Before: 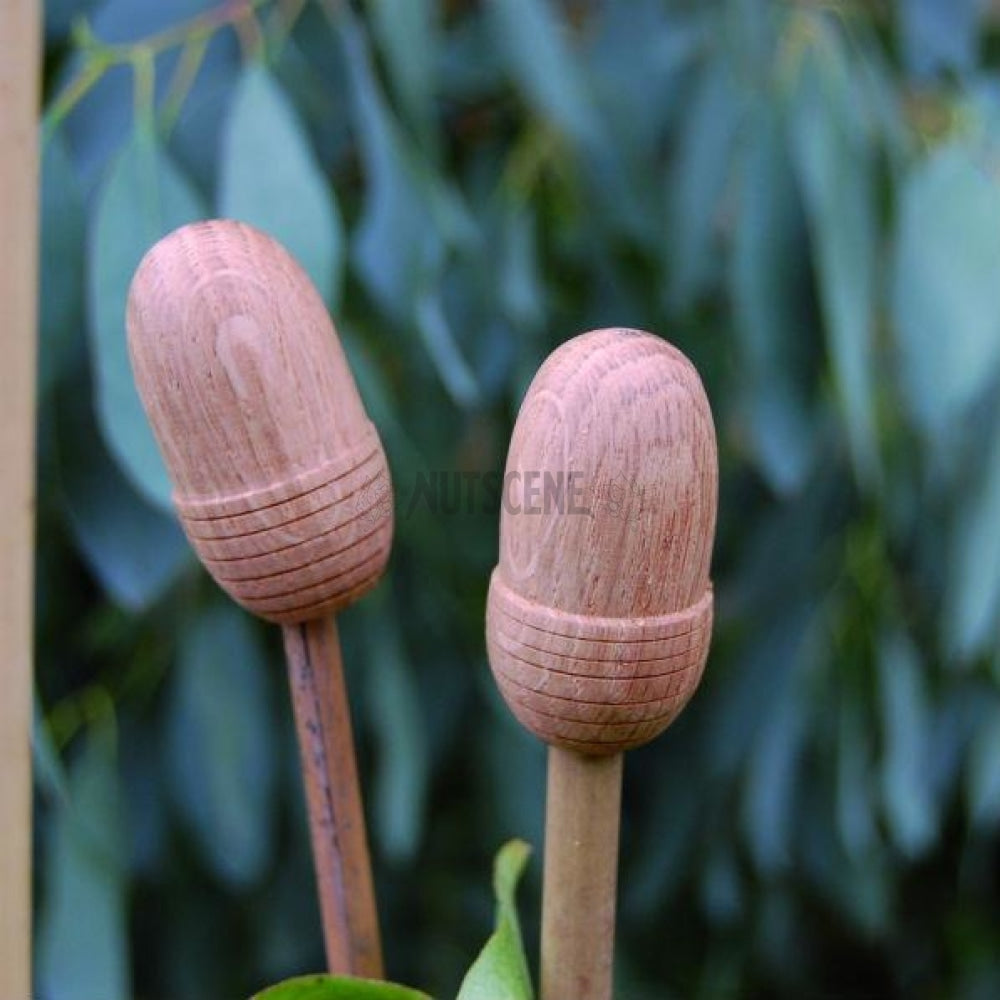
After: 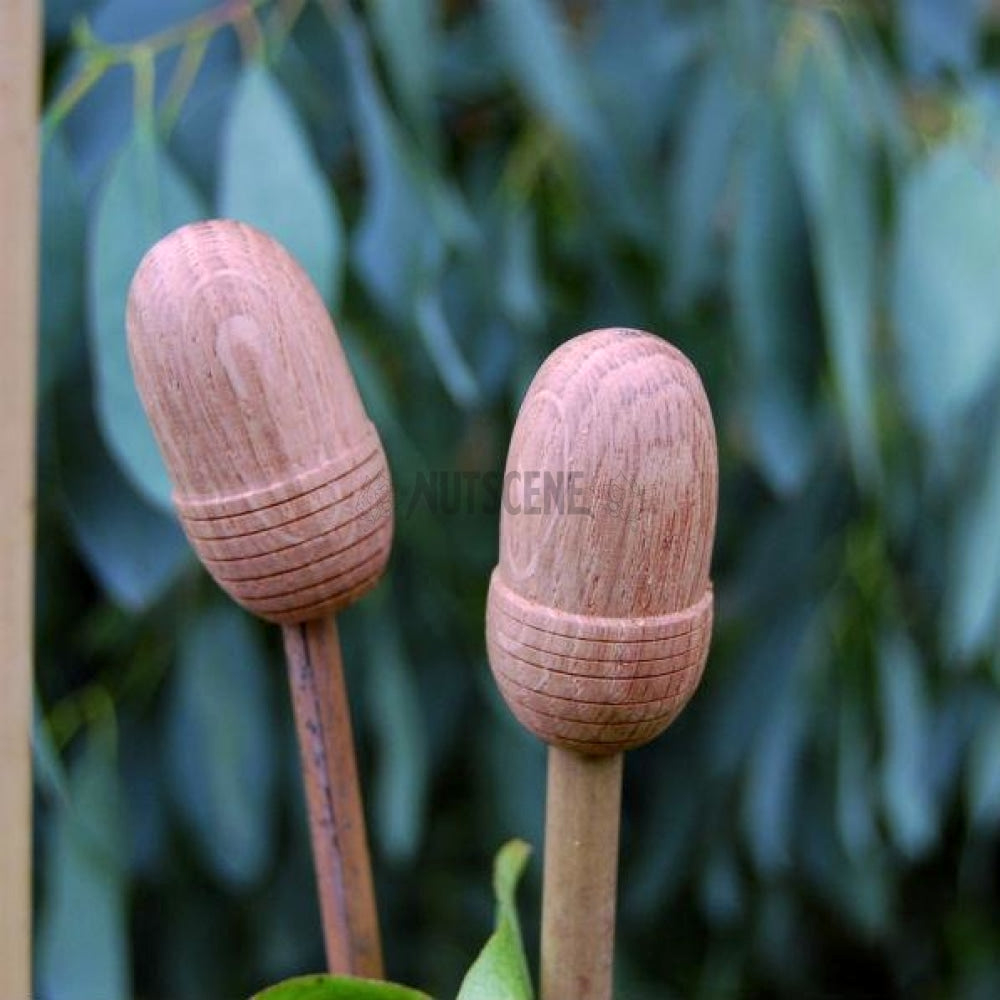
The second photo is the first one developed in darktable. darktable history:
local contrast: highlights 103%, shadows 102%, detail 119%, midtone range 0.2
